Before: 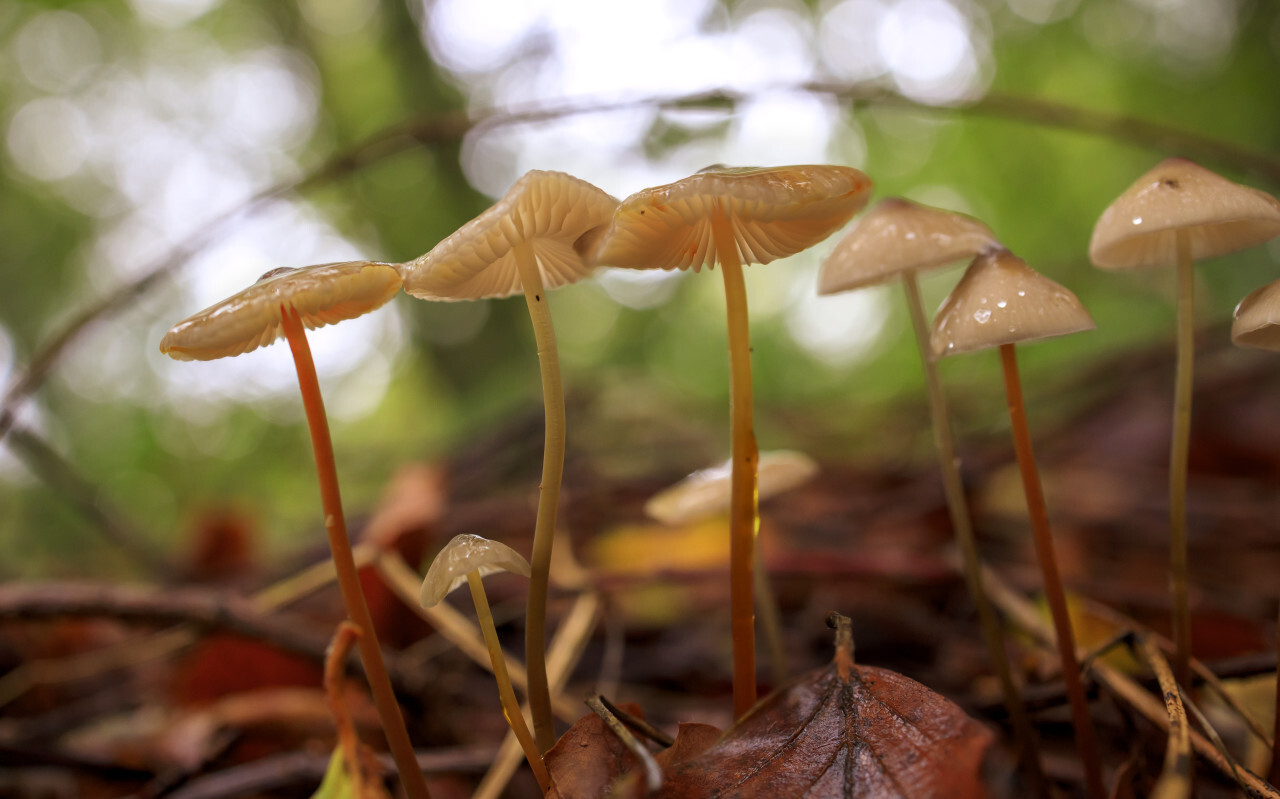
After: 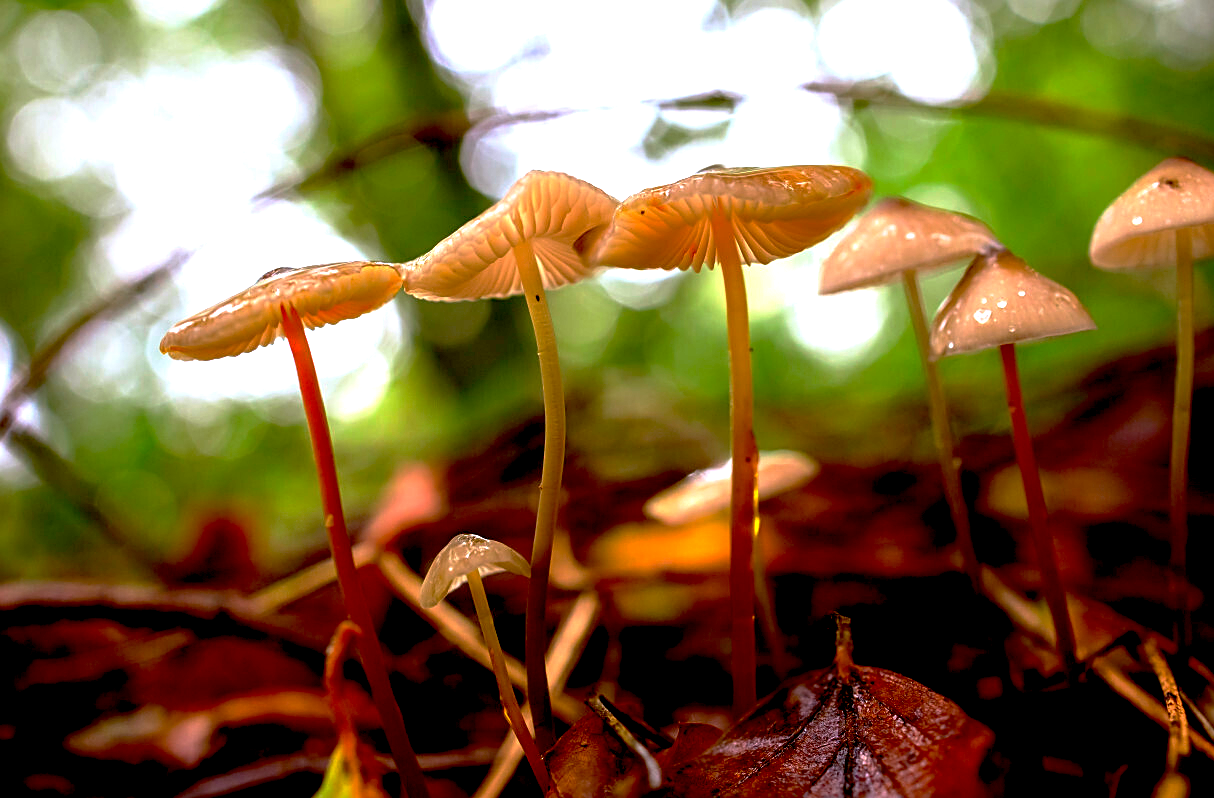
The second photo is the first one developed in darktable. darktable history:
sharpen: on, module defaults
base curve: curves: ch0 [(0, 0) (0.595, 0.418) (1, 1)], preserve colors none
exposure: black level correction 0.036, exposure 0.909 EV, compensate highlight preservation false
crop and rotate: right 5.147%
shadows and highlights: shadows -28.17, highlights 30.38
color calibration: x 0.37, y 0.382, temperature 4309.04 K
